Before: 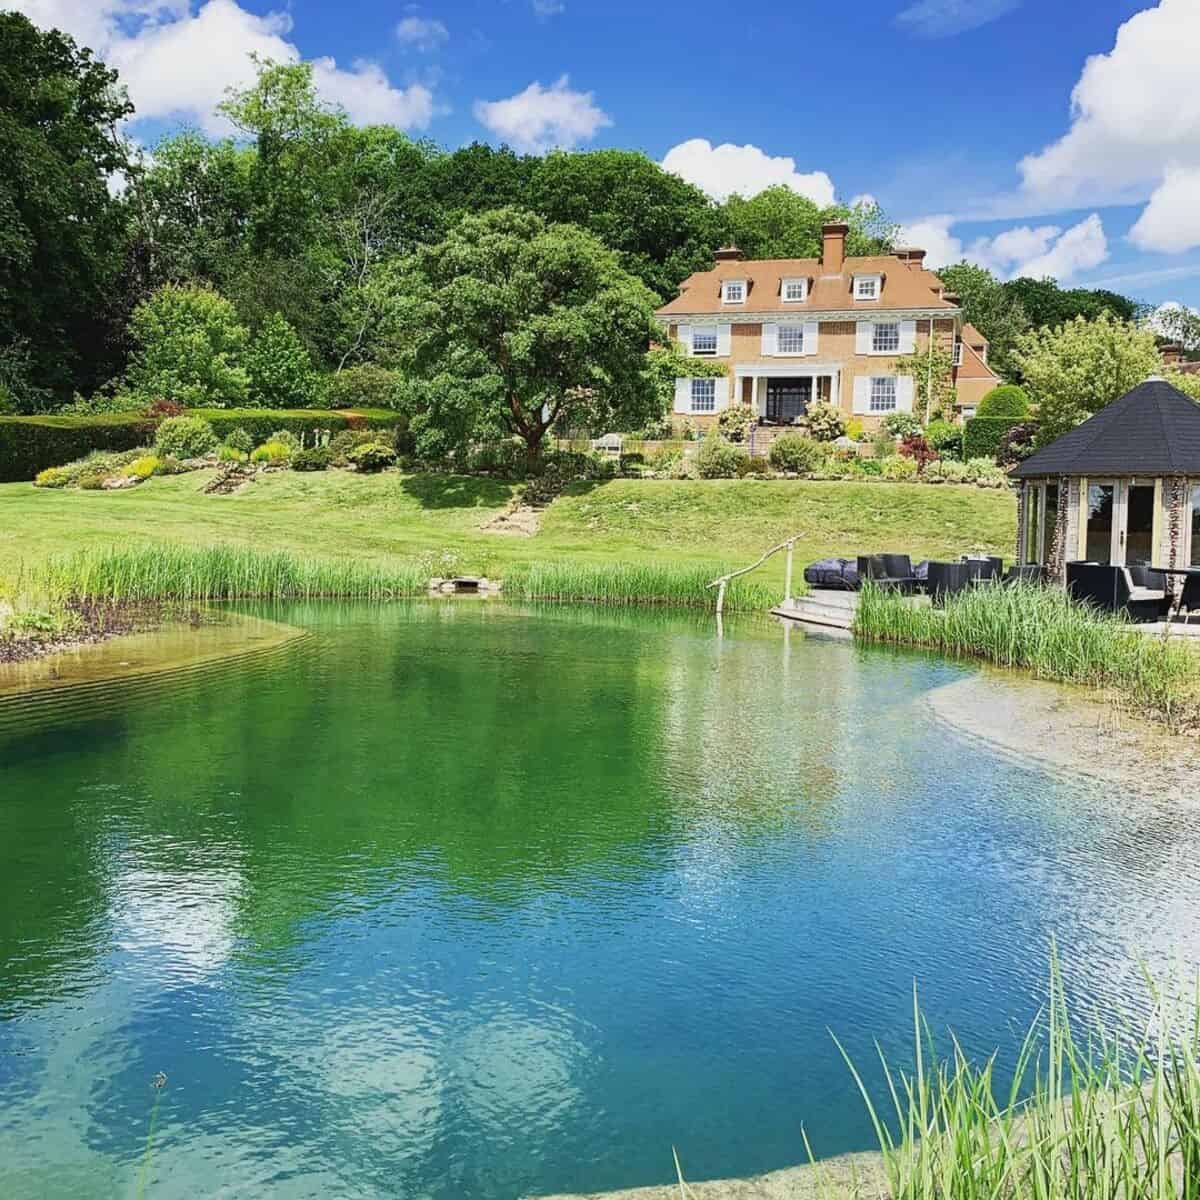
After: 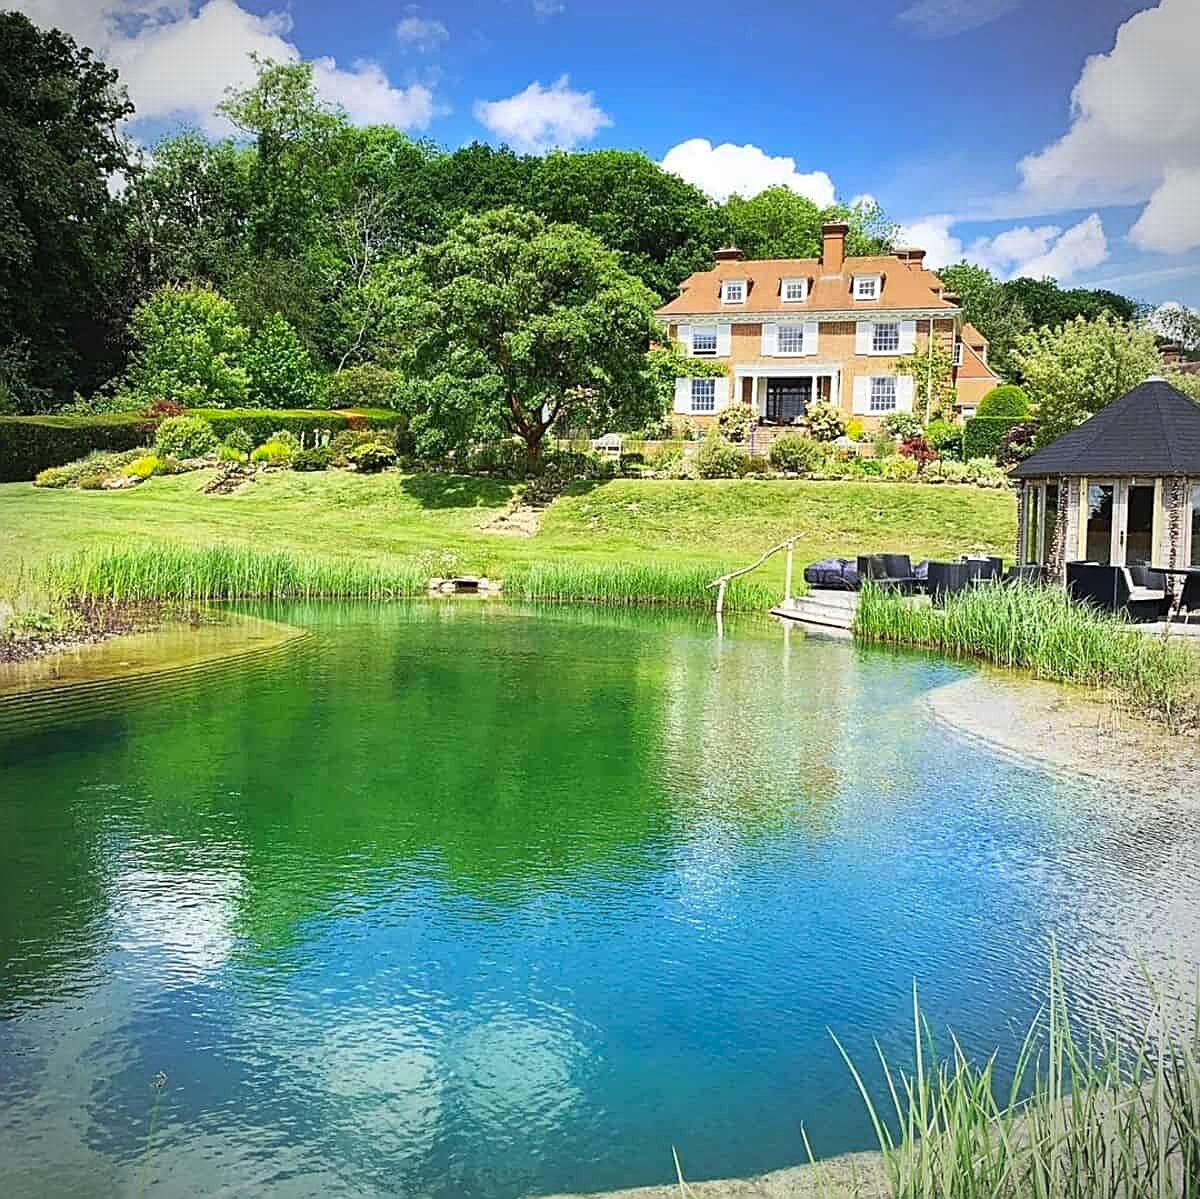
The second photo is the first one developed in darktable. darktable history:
crop: bottom 0.071%
contrast brightness saturation: saturation 0.18
sharpen: on, module defaults
exposure: exposure 0.258 EV, compensate highlight preservation false
vignetting: unbound false
